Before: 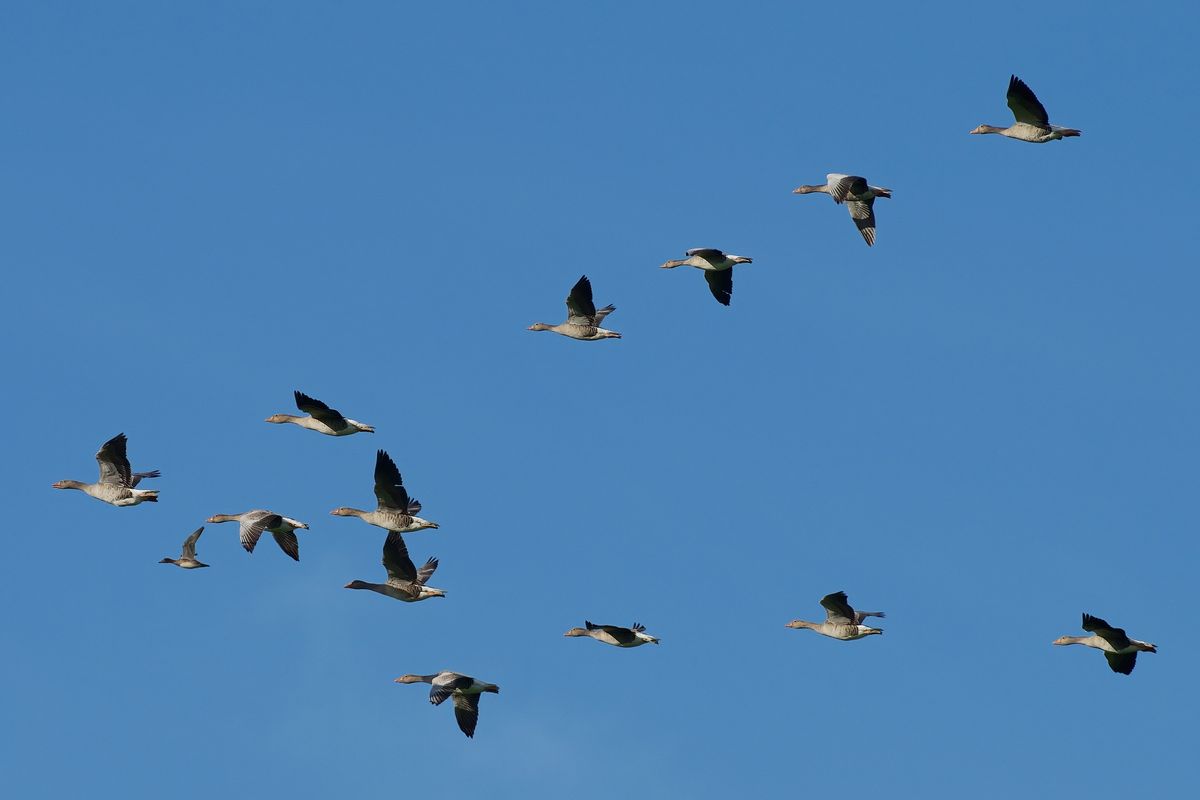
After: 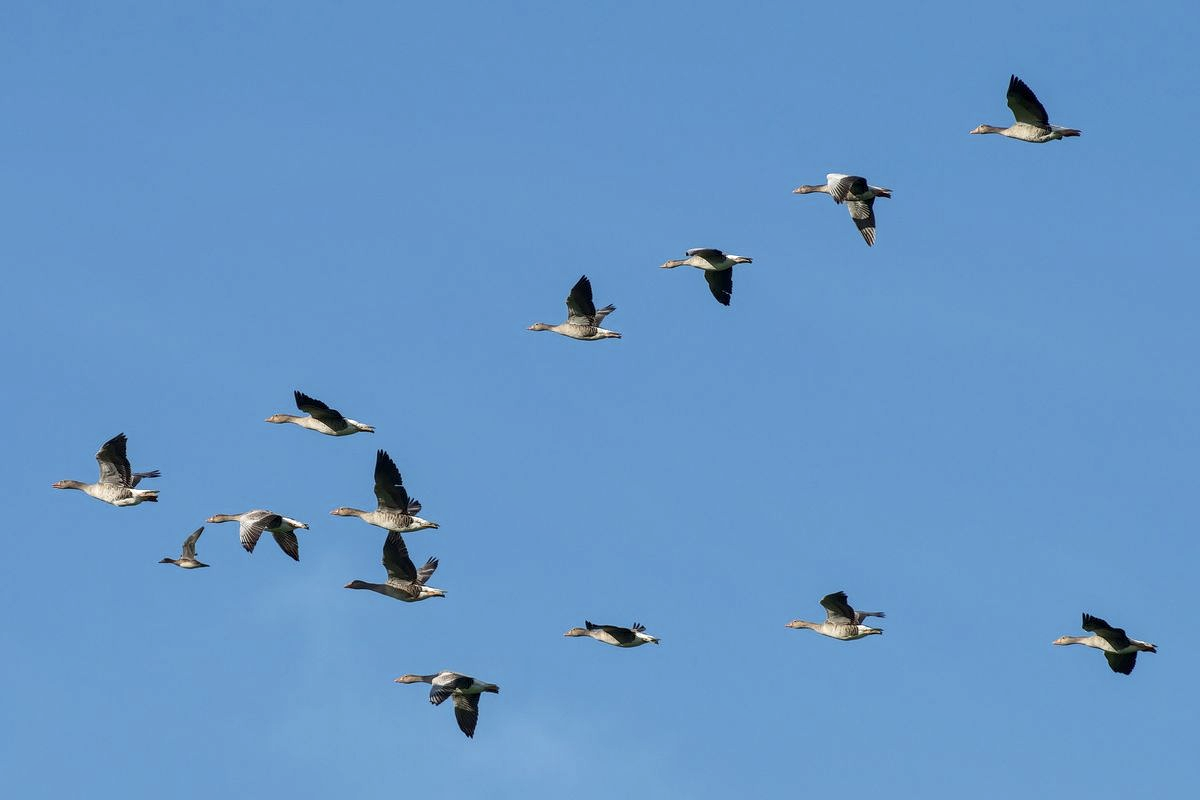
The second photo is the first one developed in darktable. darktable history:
local contrast: on, module defaults
contrast brightness saturation: saturation -0.16
exposure: exposure 0.509 EV, compensate exposure bias true, compensate highlight preservation false
